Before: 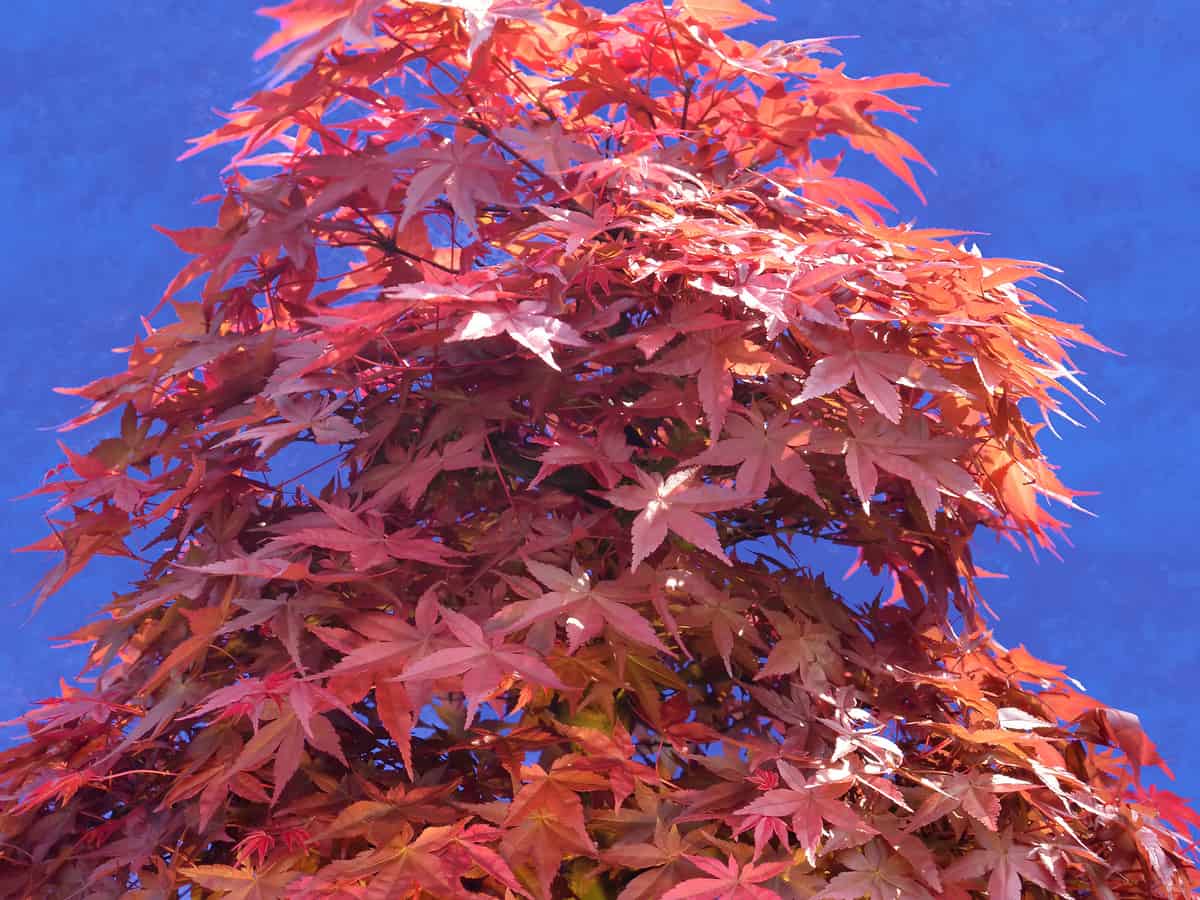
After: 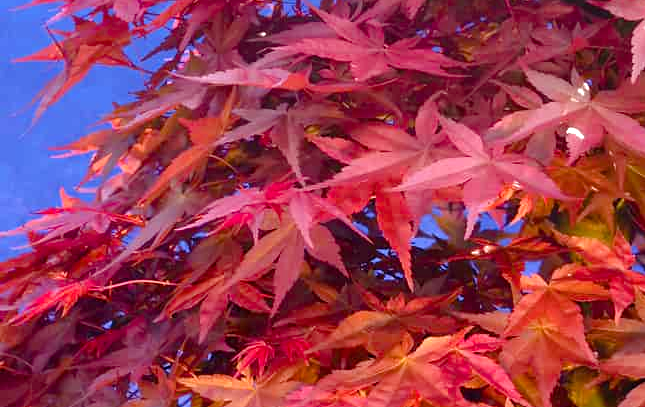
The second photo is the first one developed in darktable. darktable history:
crop and rotate: top 54.519%, right 46.225%, bottom 0.227%
color balance rgb: linear chroma grading › shadows -7.391%, linear chroma grading › highlights -6.763%, linear chroma grading › global chroma -10.546%, linear chroma grading › mid-tones -7.651%, perceptual saturation grading › global saturation 20%, perceptual saturation grading › highlights -14.415%, perceptual saturation grading › shadows 49.543%, perceptual brilliance grading › global brilliance 19.356%
